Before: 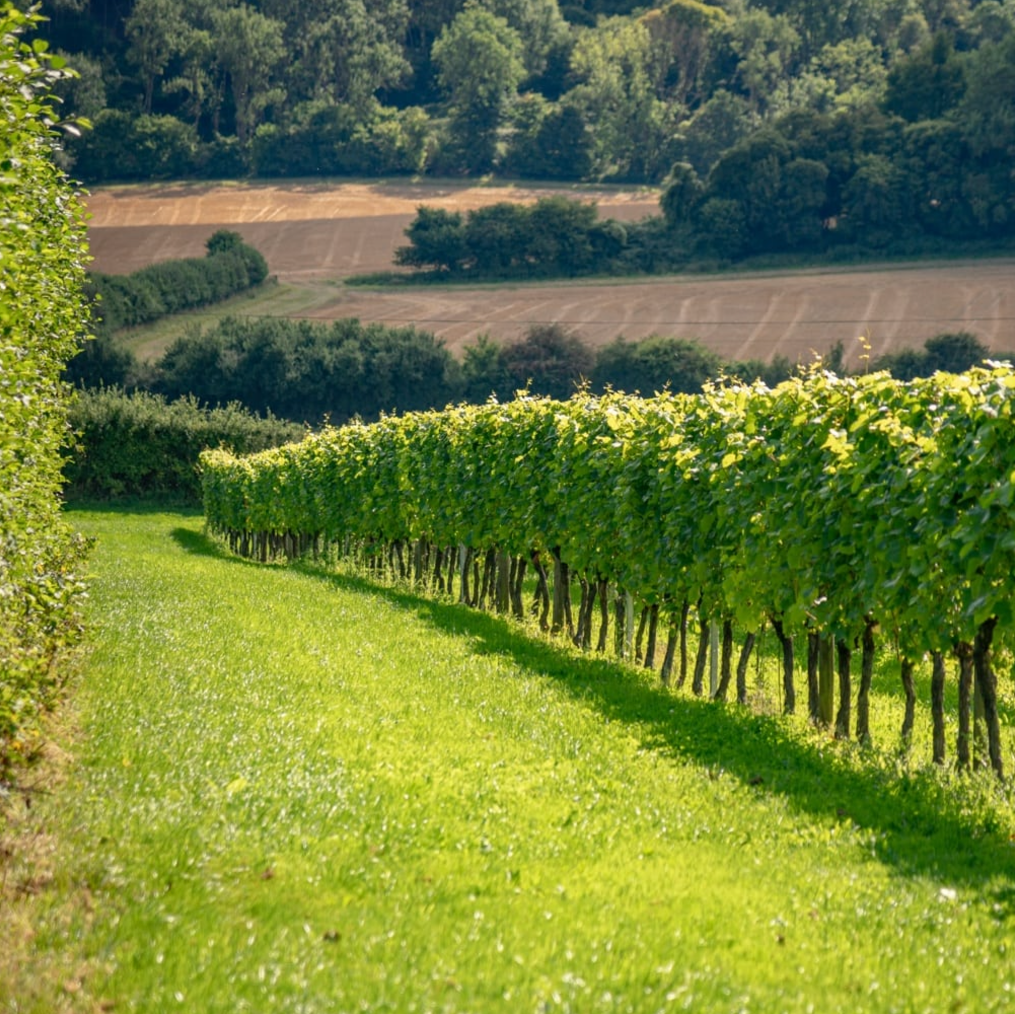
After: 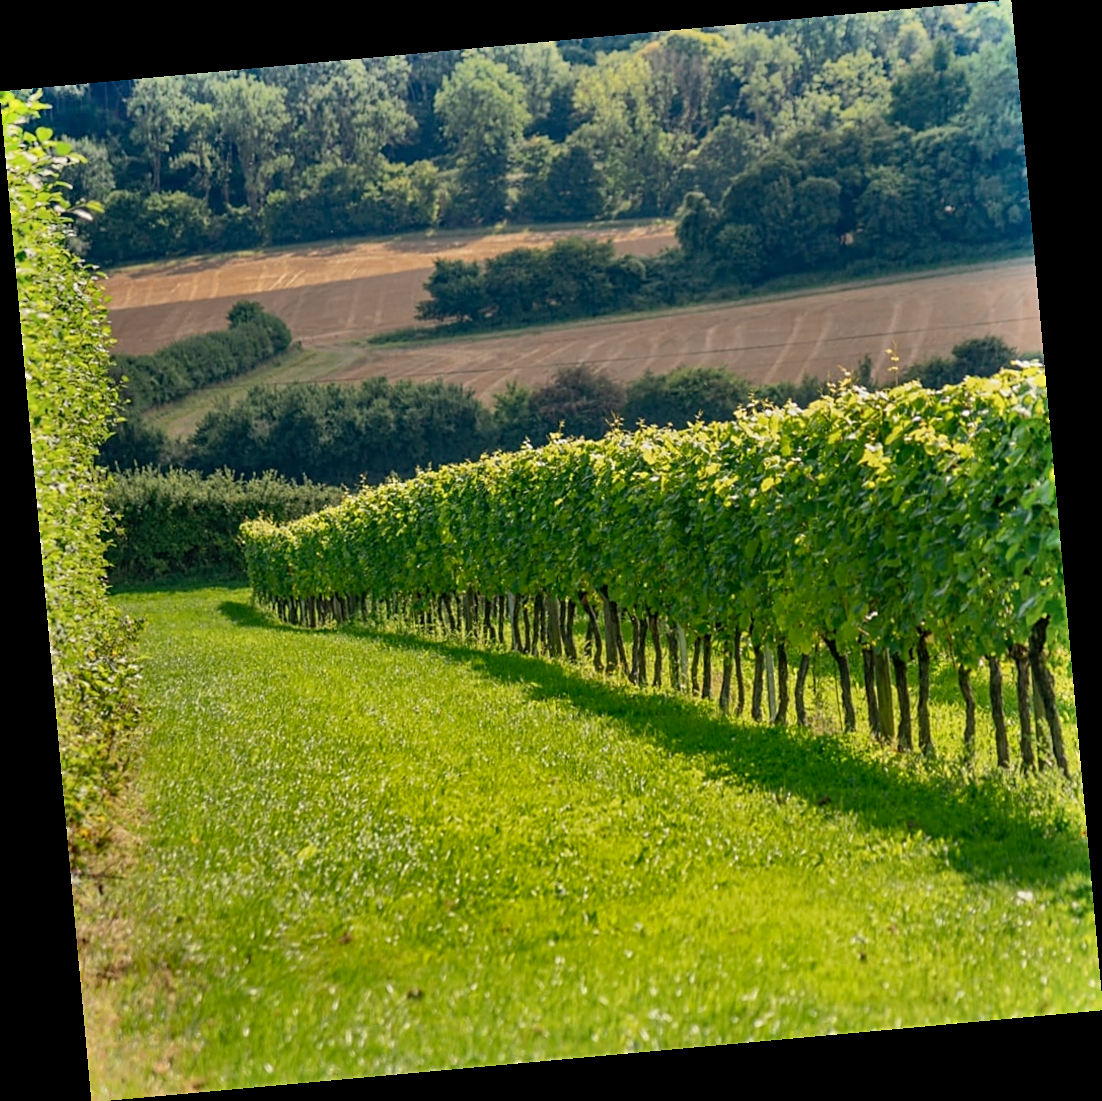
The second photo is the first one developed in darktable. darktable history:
shadows and highlights: shadows 80.73, white point adjustment -9.07, highlights -61.46, soften with gaussian
sharpen: on, module defaults
rotate and perspective: rotation -5.2°, automatic cropping off
